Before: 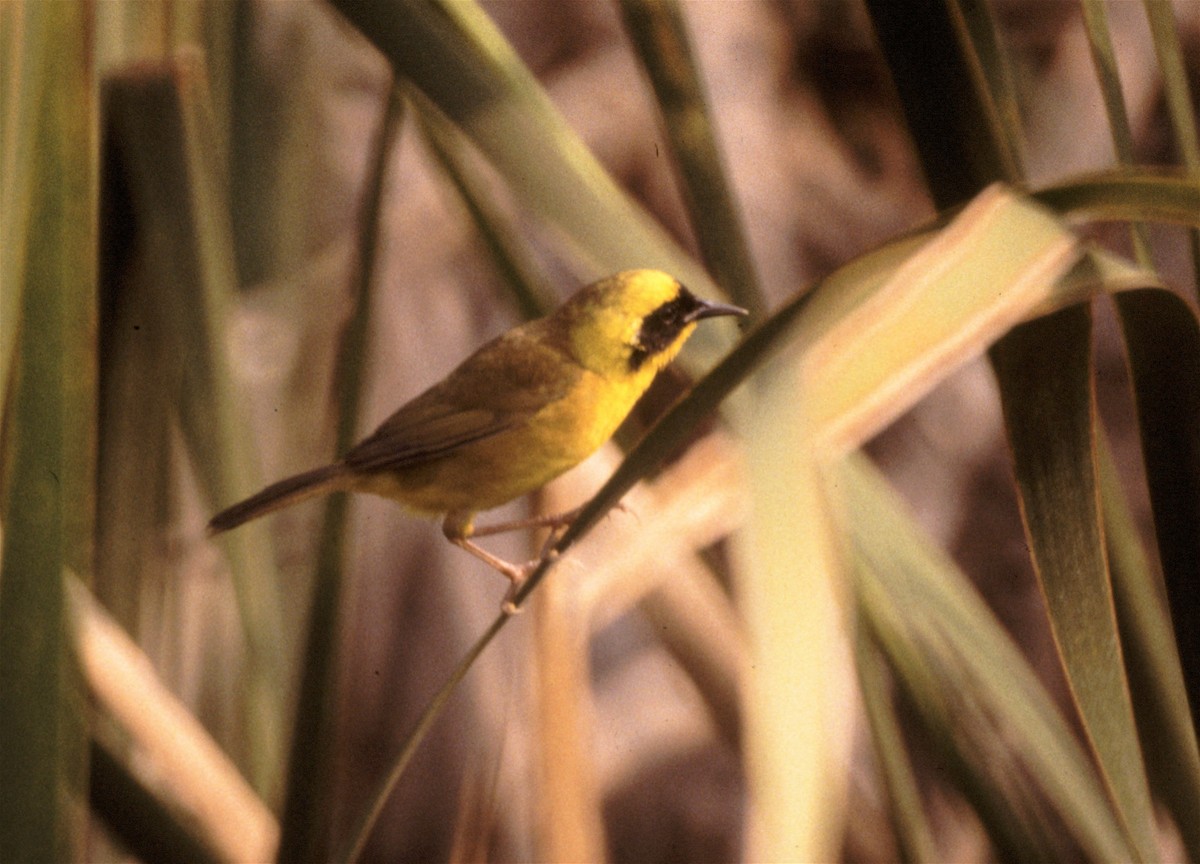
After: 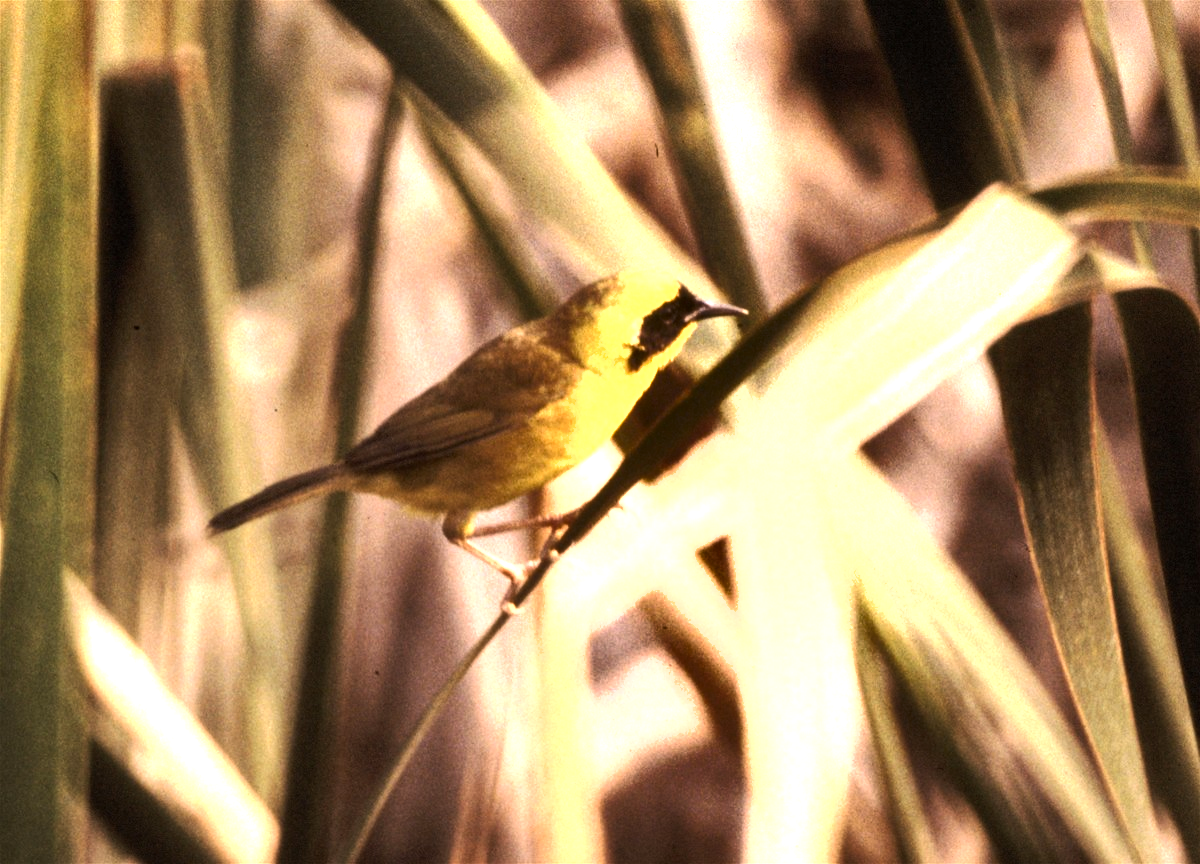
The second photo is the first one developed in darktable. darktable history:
exposure: black level correction 0, exposure 0.877 EV, compensate exposure bias true, compensate highlight preservation false
tone equalizer: -8 EV -0.75 EV, -7 EV -0.7 EV, -6 EV -0.6 EV, -5 EV -0.4 EV, -3 EV 0.4 EV, -2 EV 0.6 EV, -1 EV 0.7 EV, +0 EV 0.75 EV, edges refinement/feathering 500, mask exposure compensation -1.57 EV, preserve details no
shadows and highlights: radius 171.16, shadows 27, white point adjustment 3.13, highlights -67.95, soften with gaussian
